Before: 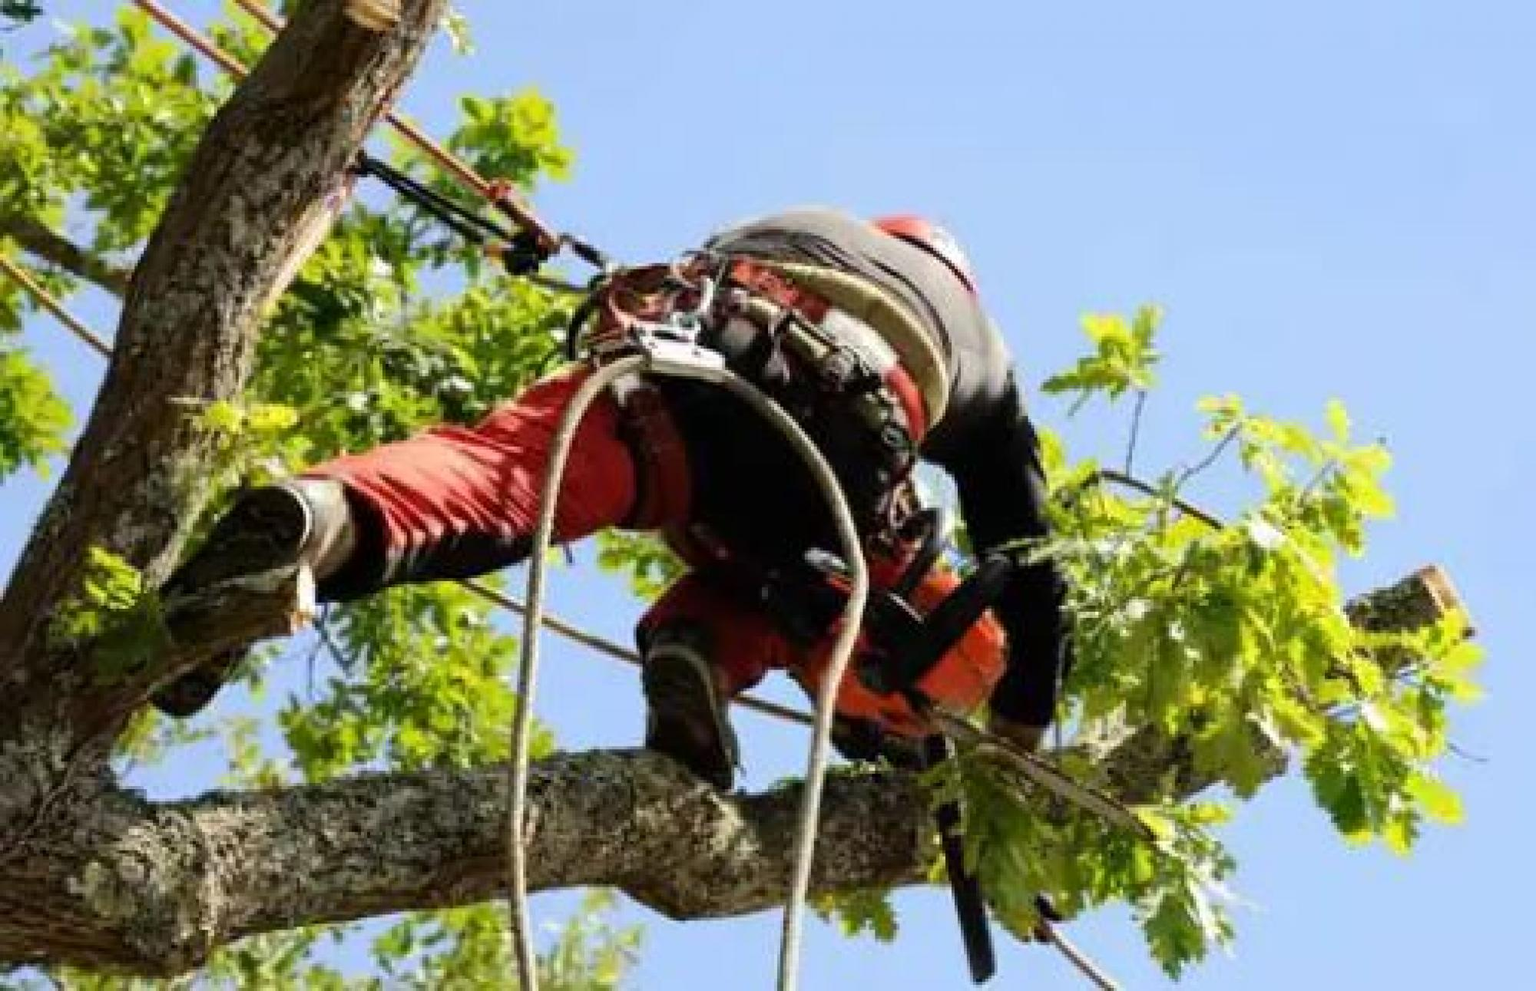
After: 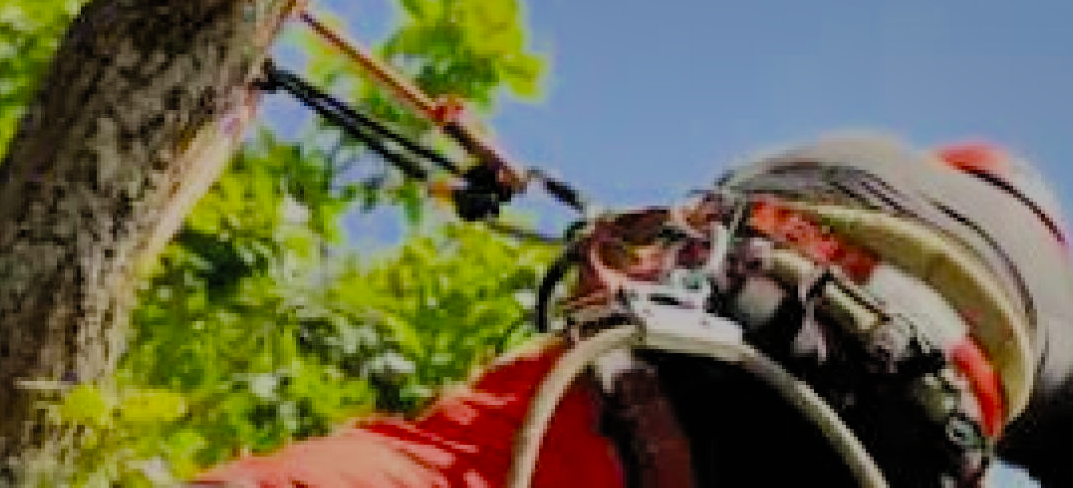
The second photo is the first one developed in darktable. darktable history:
shadows and highlights: shadows 24.5, highlights -78.15, soften with gaussian
filmic rgb: white relative exposure 8 EV, threshold 3 EV, hardness 2.44, latitude 10.07%, contrast 0.72, highlights saturation mix 10%, shadows ↔ highlights balance 1.38%, color science v4 (2020), enable highlight reconstruction true
color zones: curves: ch0 [(0, 0.5) (0.143, 0.5) (0.286, 0.5) (0.429, 0.5) (0.571, 0.5) (0.714, 0.476) (0.857, 0.5) (1, 0.5)]; ch2 [(0, 0.5) (0.143, 0.5) (0.286, 0.5) (0.429, 0.5) (0.571, 0.5) (0.714, 0.487) (0.857, 0.5) (1, 0.5)]
crop: left 10.121%, top 10.631%, right 36.218%, bottom 51.526%
